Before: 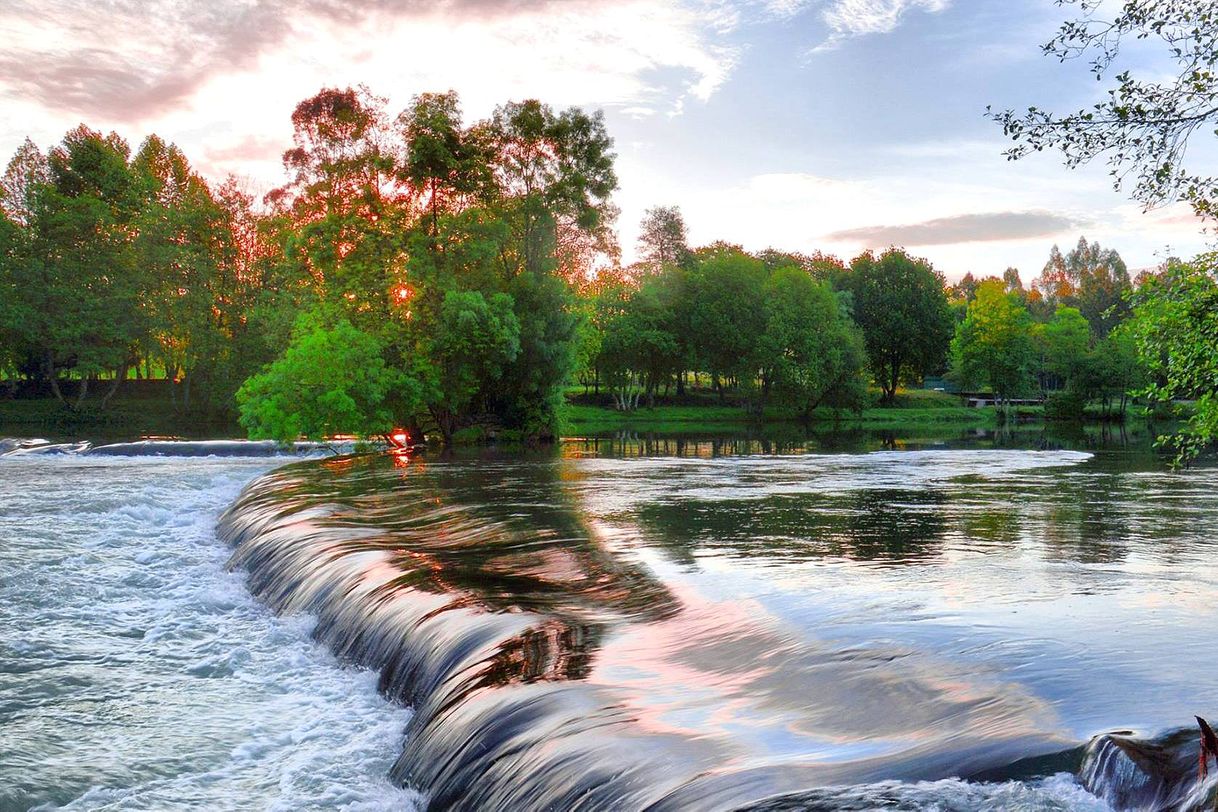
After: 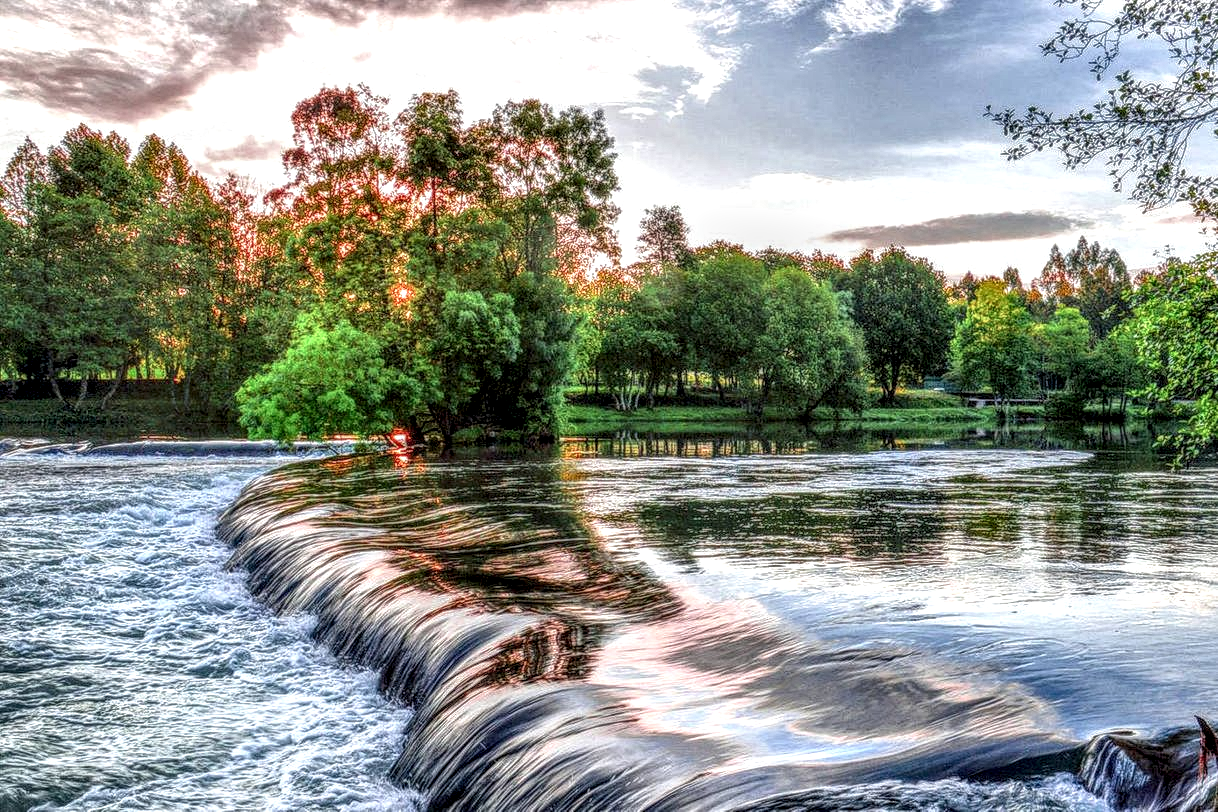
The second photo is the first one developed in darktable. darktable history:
local contrast: highlights 3%, shadows 4%, detail 298%, midtone range 0.303
